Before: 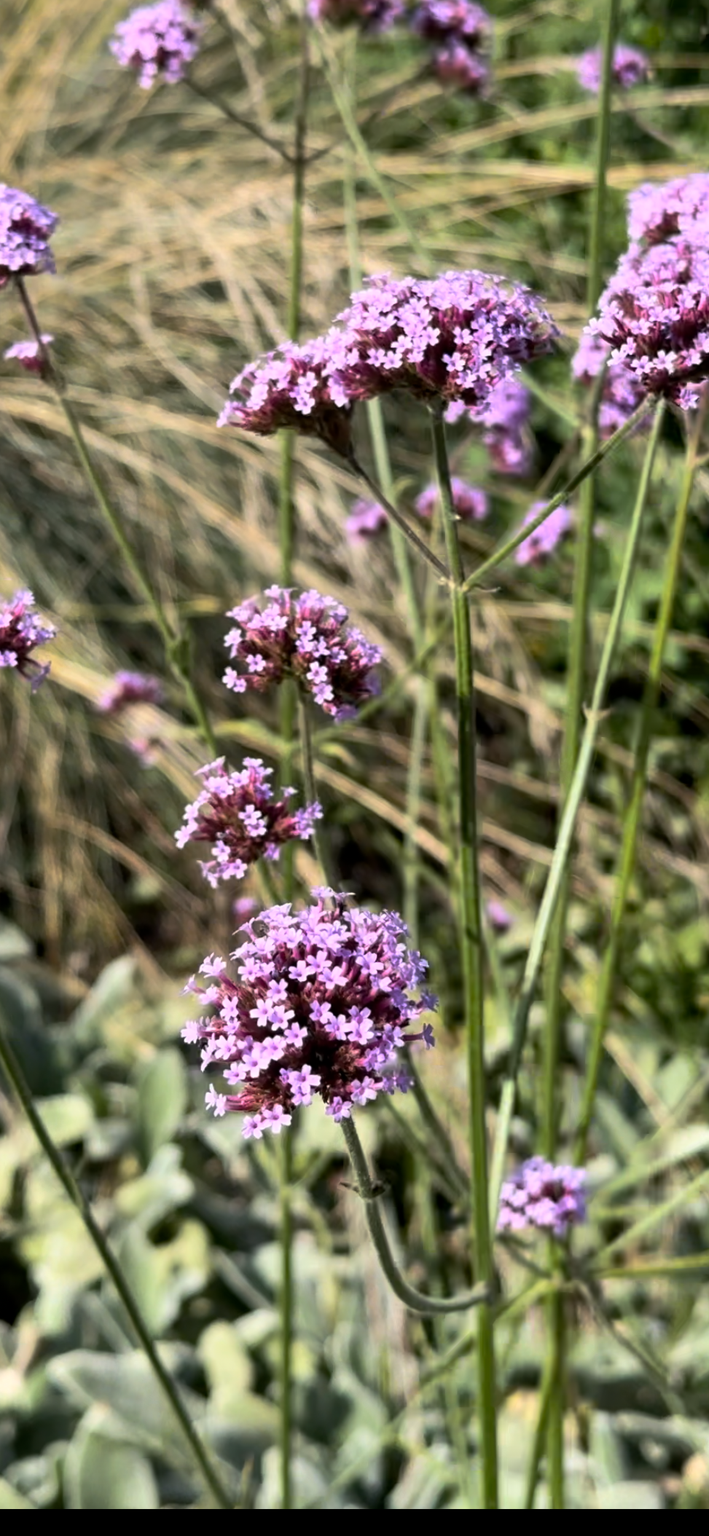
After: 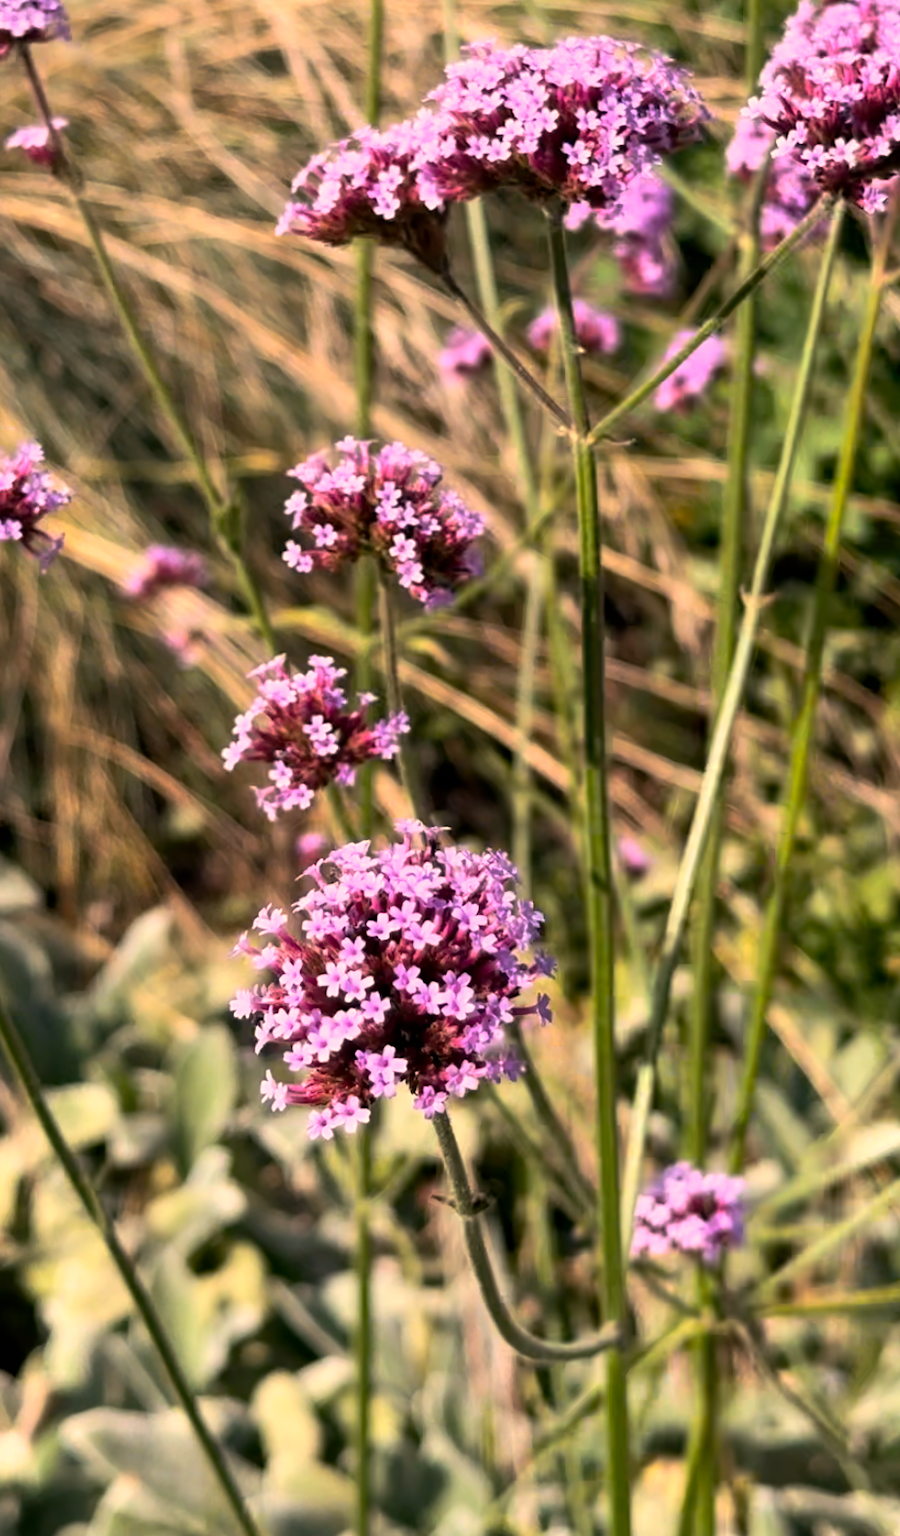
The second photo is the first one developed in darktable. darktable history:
exposure: compensate highlight preservation false
crop and rotate: top 15.774%, bottom 5.506%
white balance: red 1.127, blue 0.943
